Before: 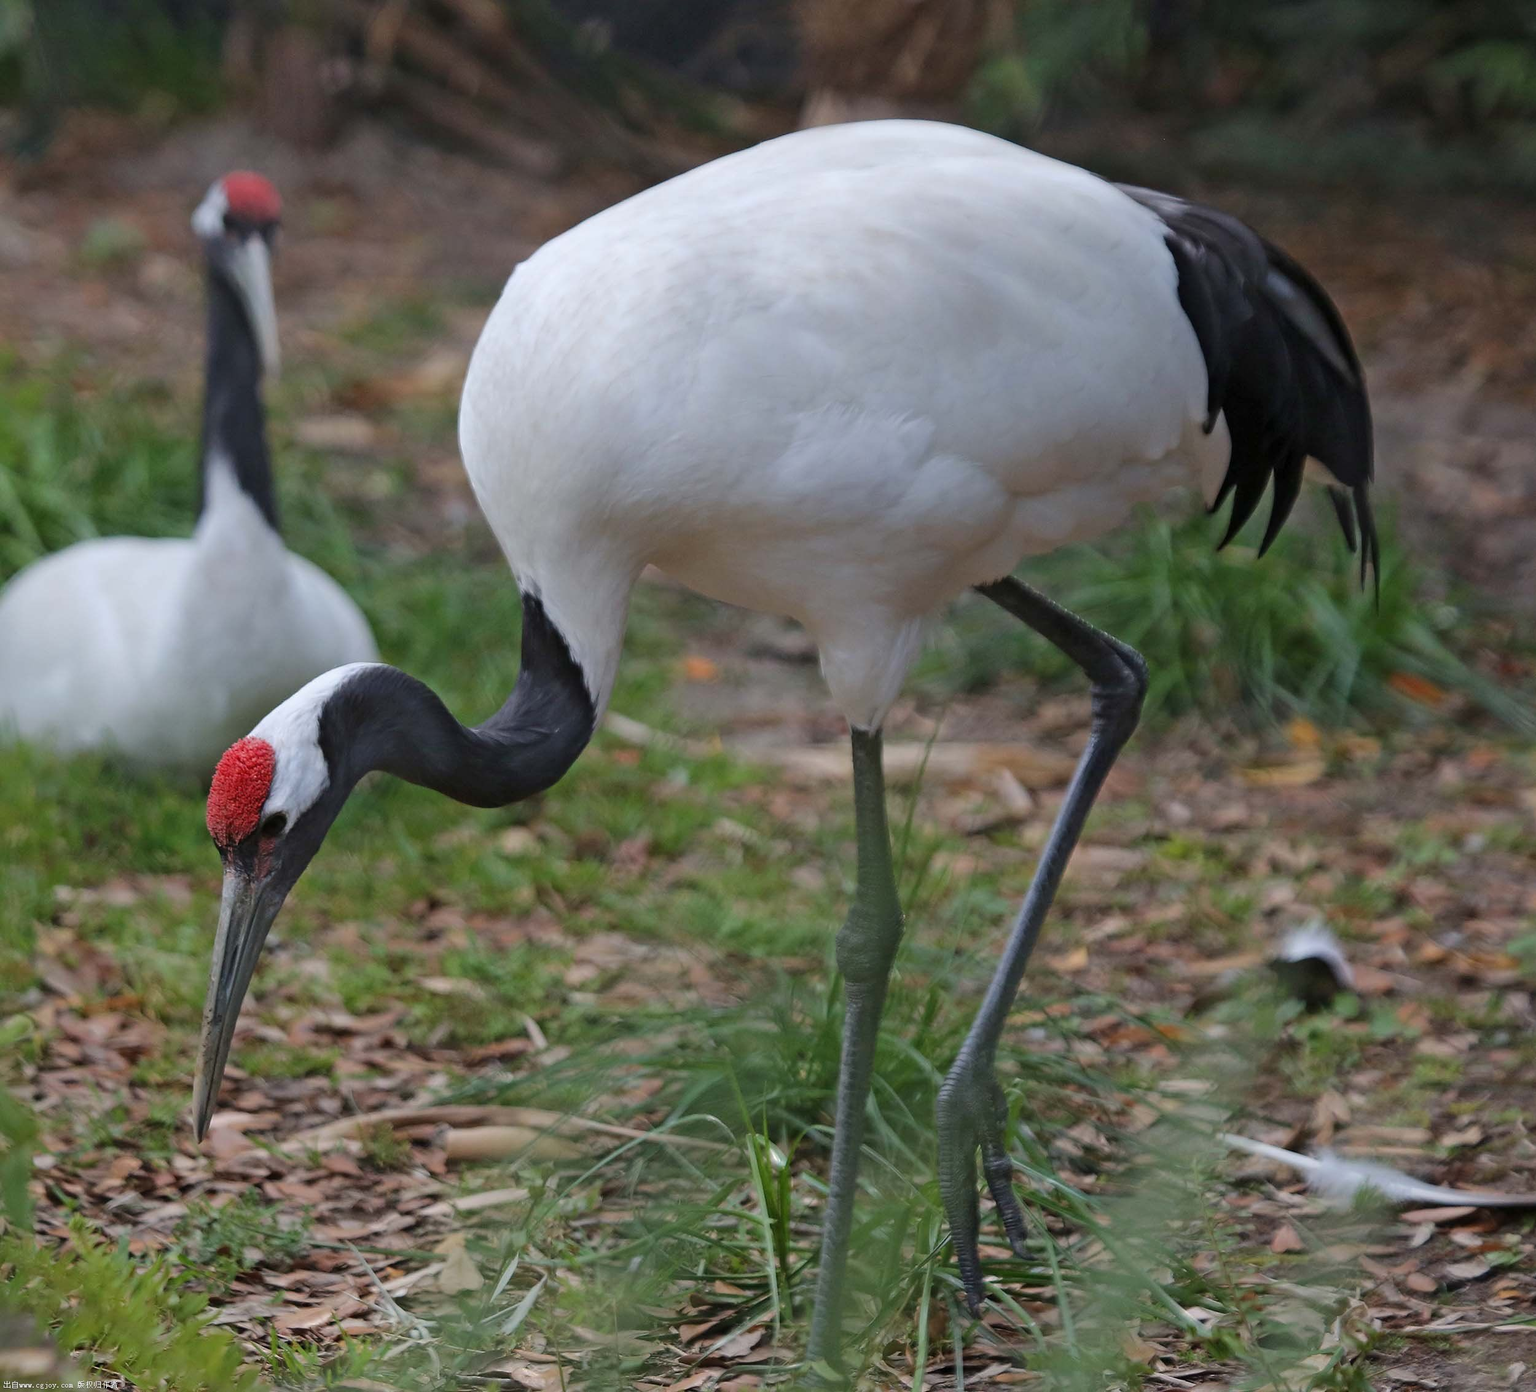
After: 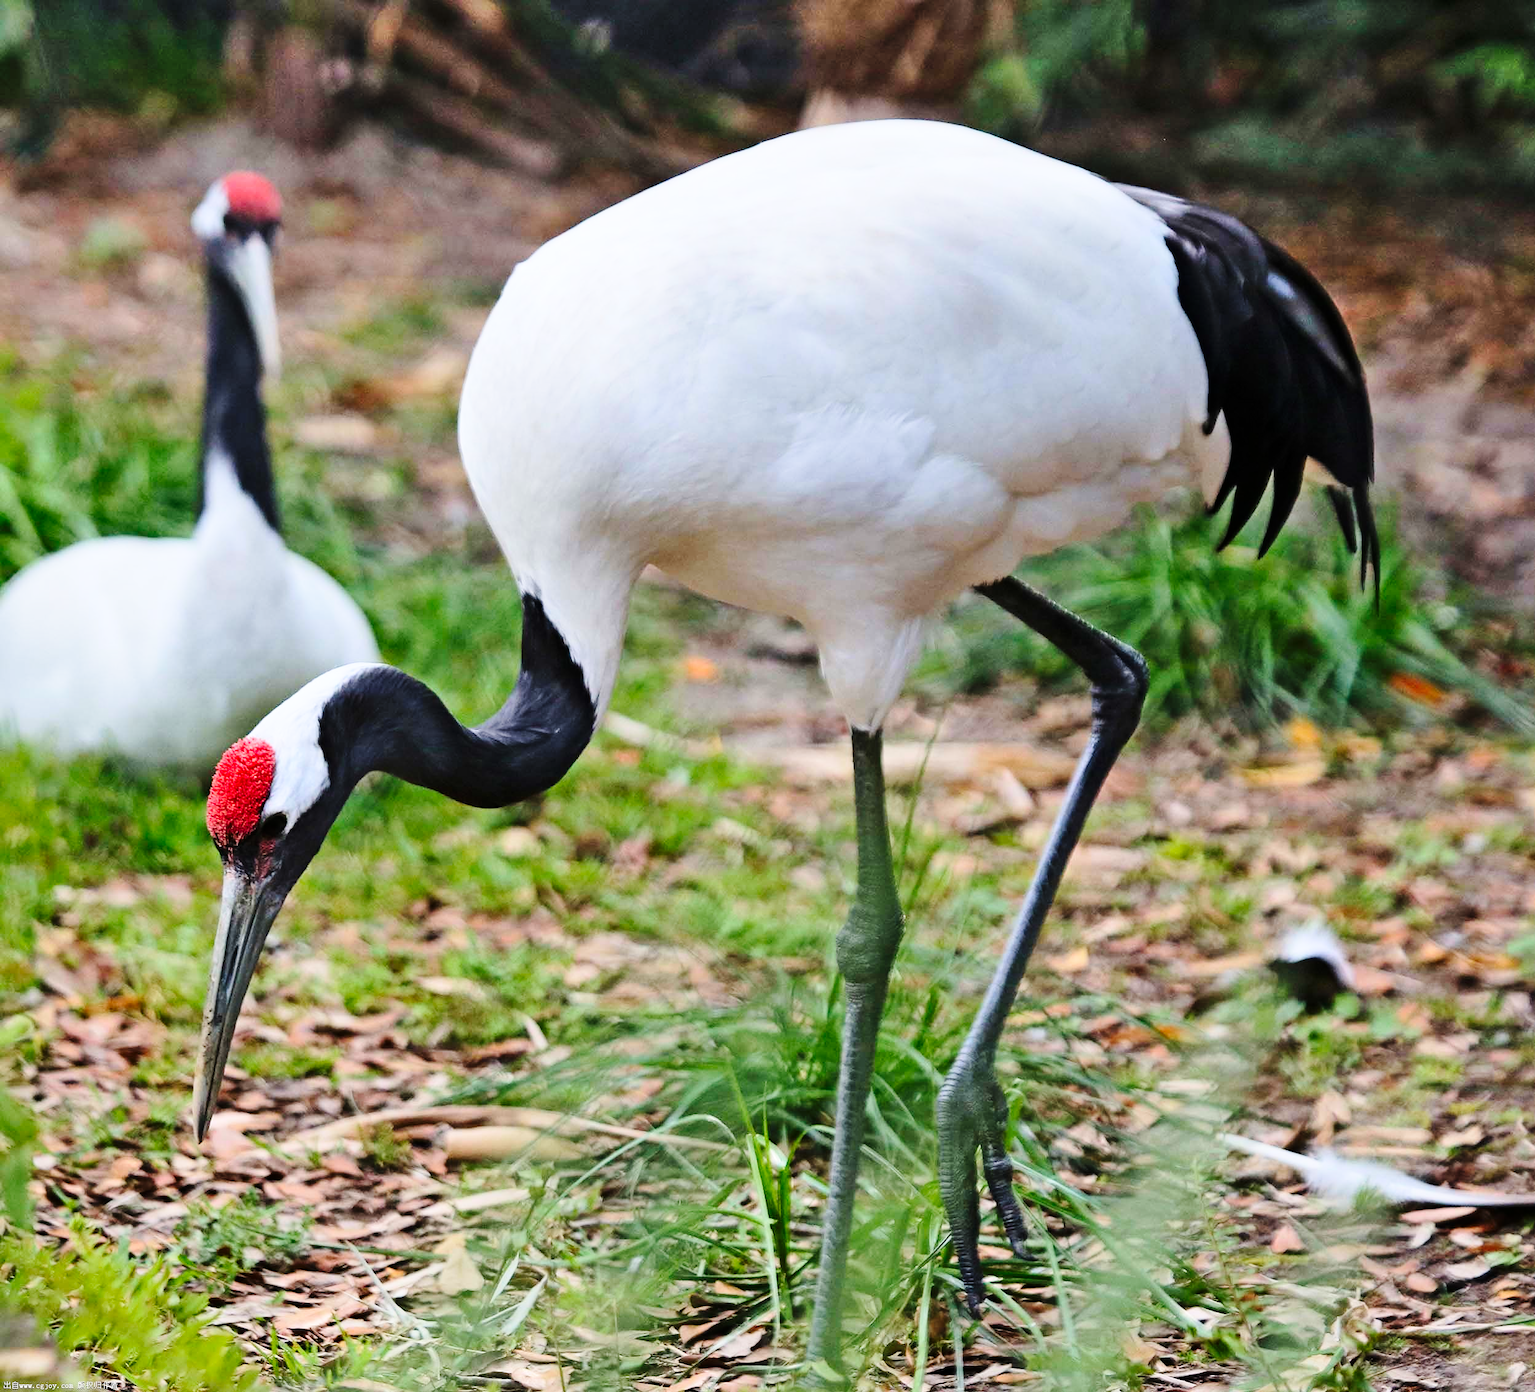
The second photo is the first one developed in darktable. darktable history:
base curve: curves: ch0 [(0, 0) (0.028, 0.03) (0.121, 0.232) (0.46, 0.748) (0.859, 0.968) (1, 1)], preserve colors none
shadows and highlights: low approximation 0.01, soften with gaussian
contrast brightness saturation: contrast 0.15, brightness -0.01, saturation 0.1
tone curve: curves: ch0 [(0, 0) (0.004, 0.001) (0.133, 0.112) (0.325, 0.362) (0.832, 0.893) (1, 1)], color space Lab, linked channels, preserve colors none
